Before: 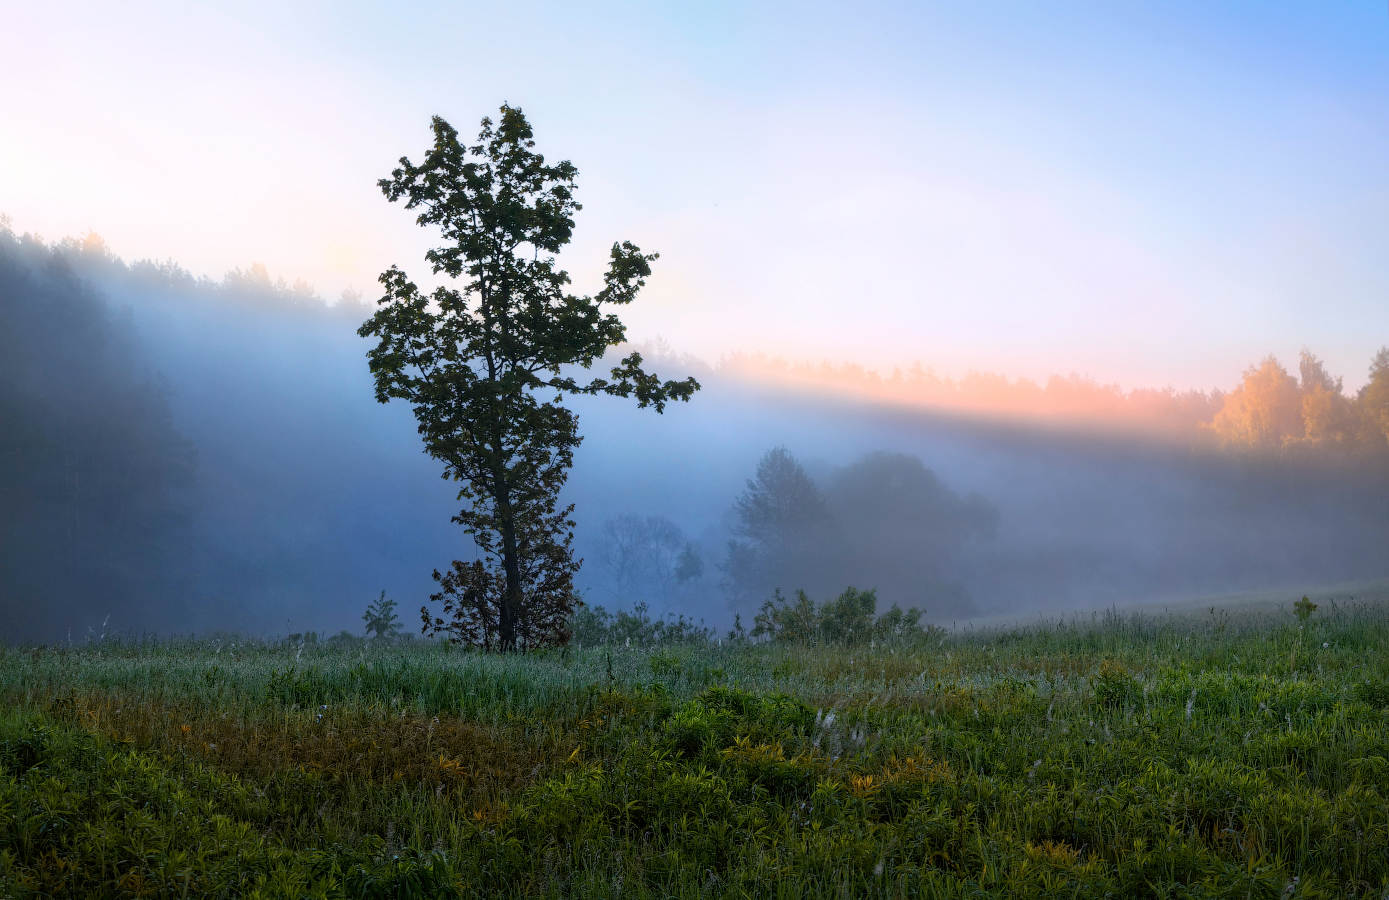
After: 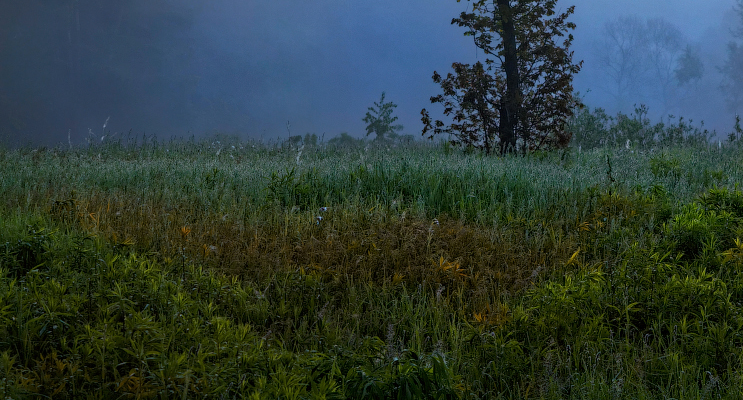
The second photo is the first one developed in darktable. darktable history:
crop and rotate: top 55.337%, right 46.475%, bottom 0.122%
